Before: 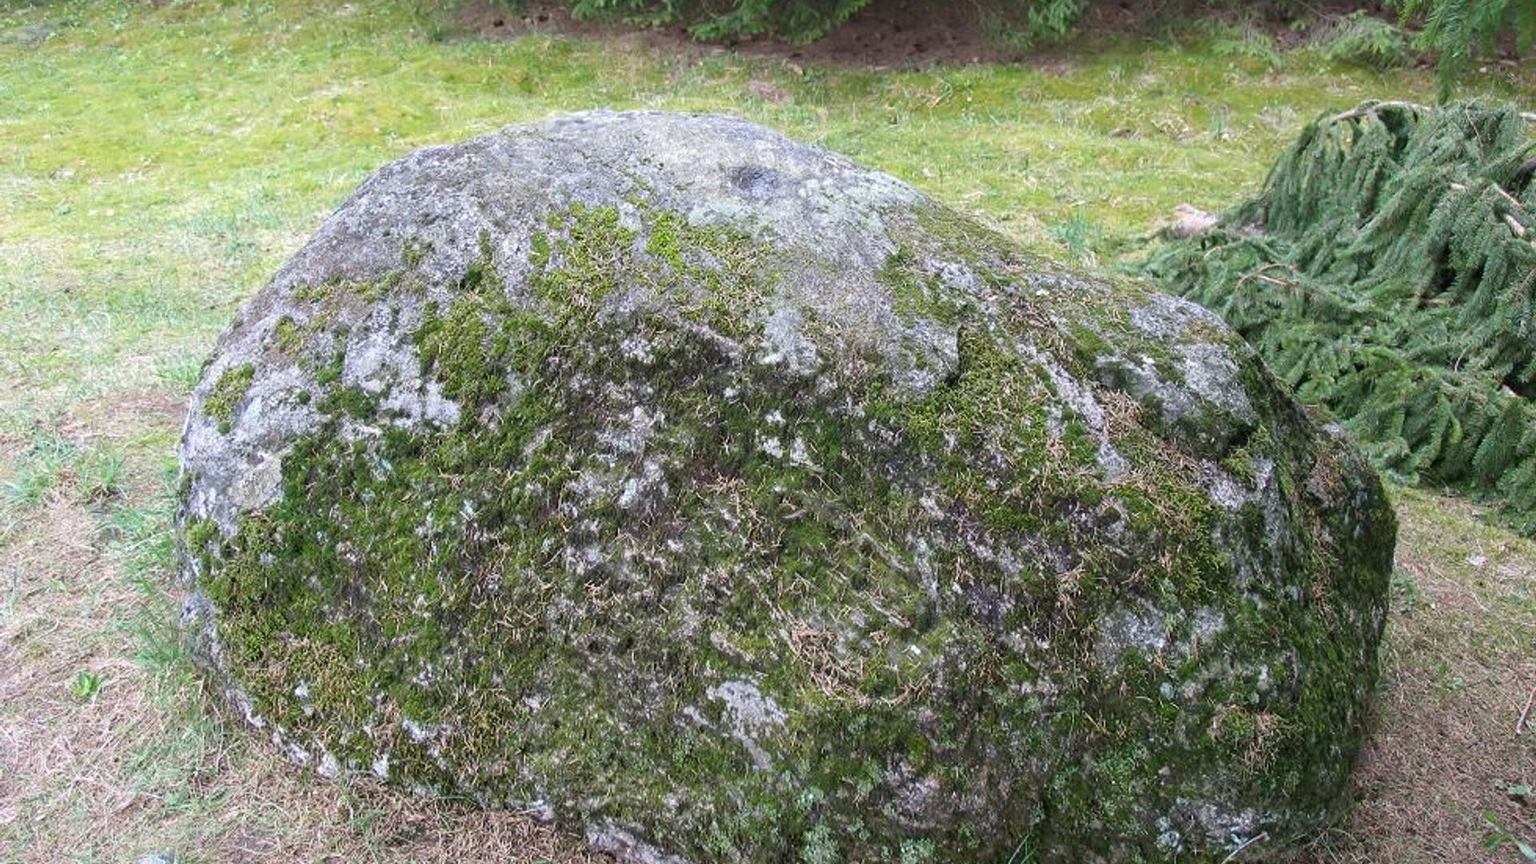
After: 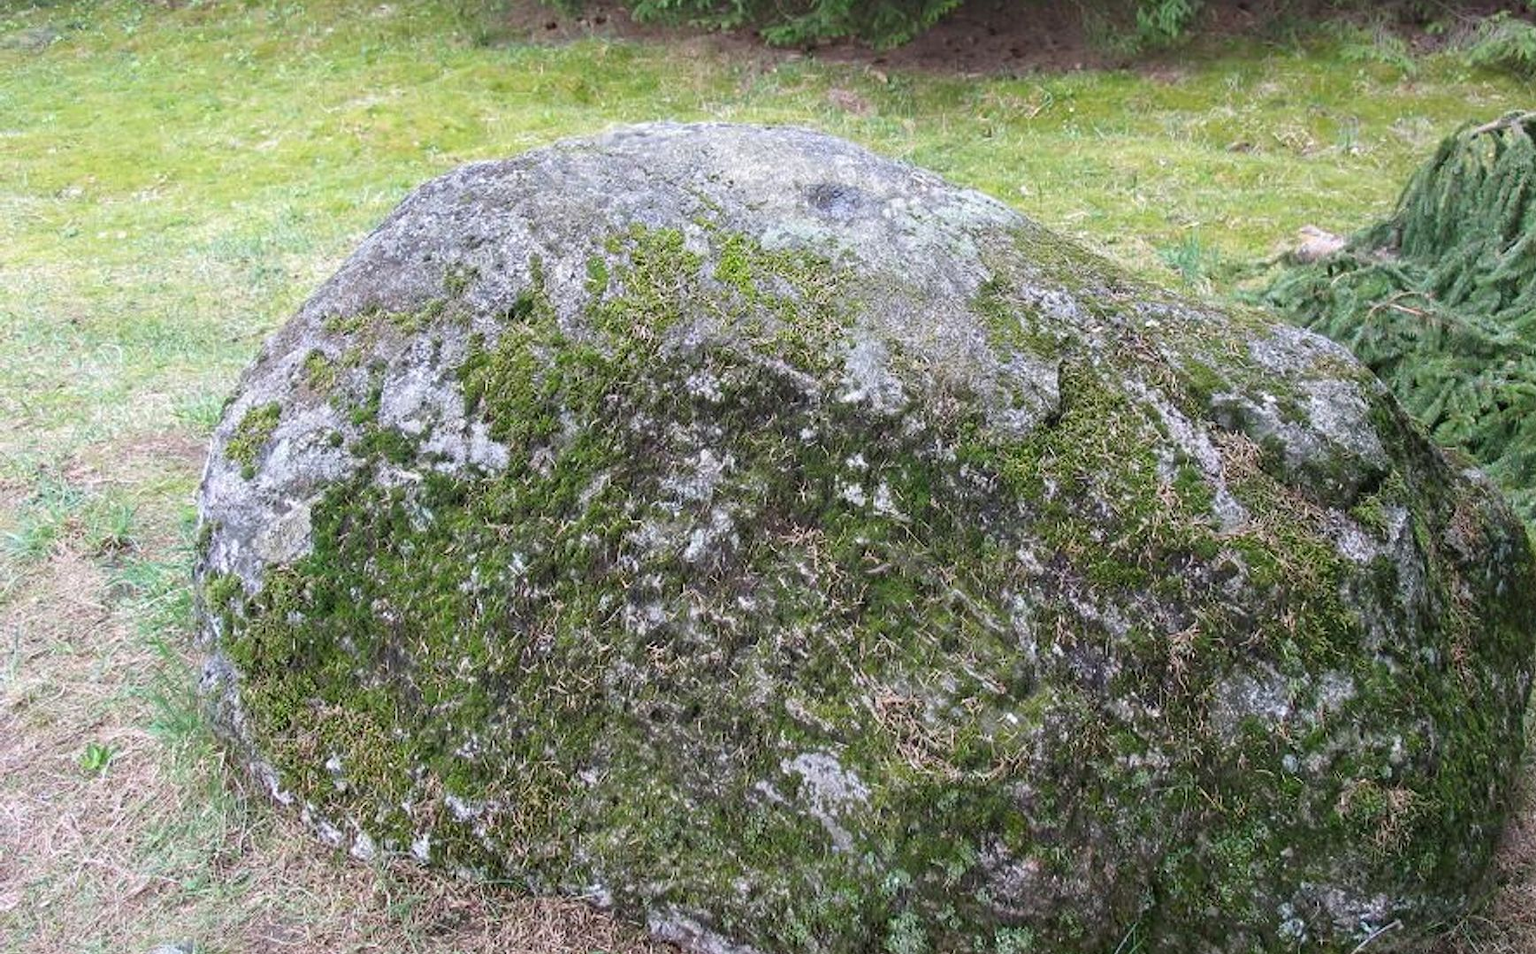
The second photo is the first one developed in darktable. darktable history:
crop: right 9.48%, bottom 0.033%
